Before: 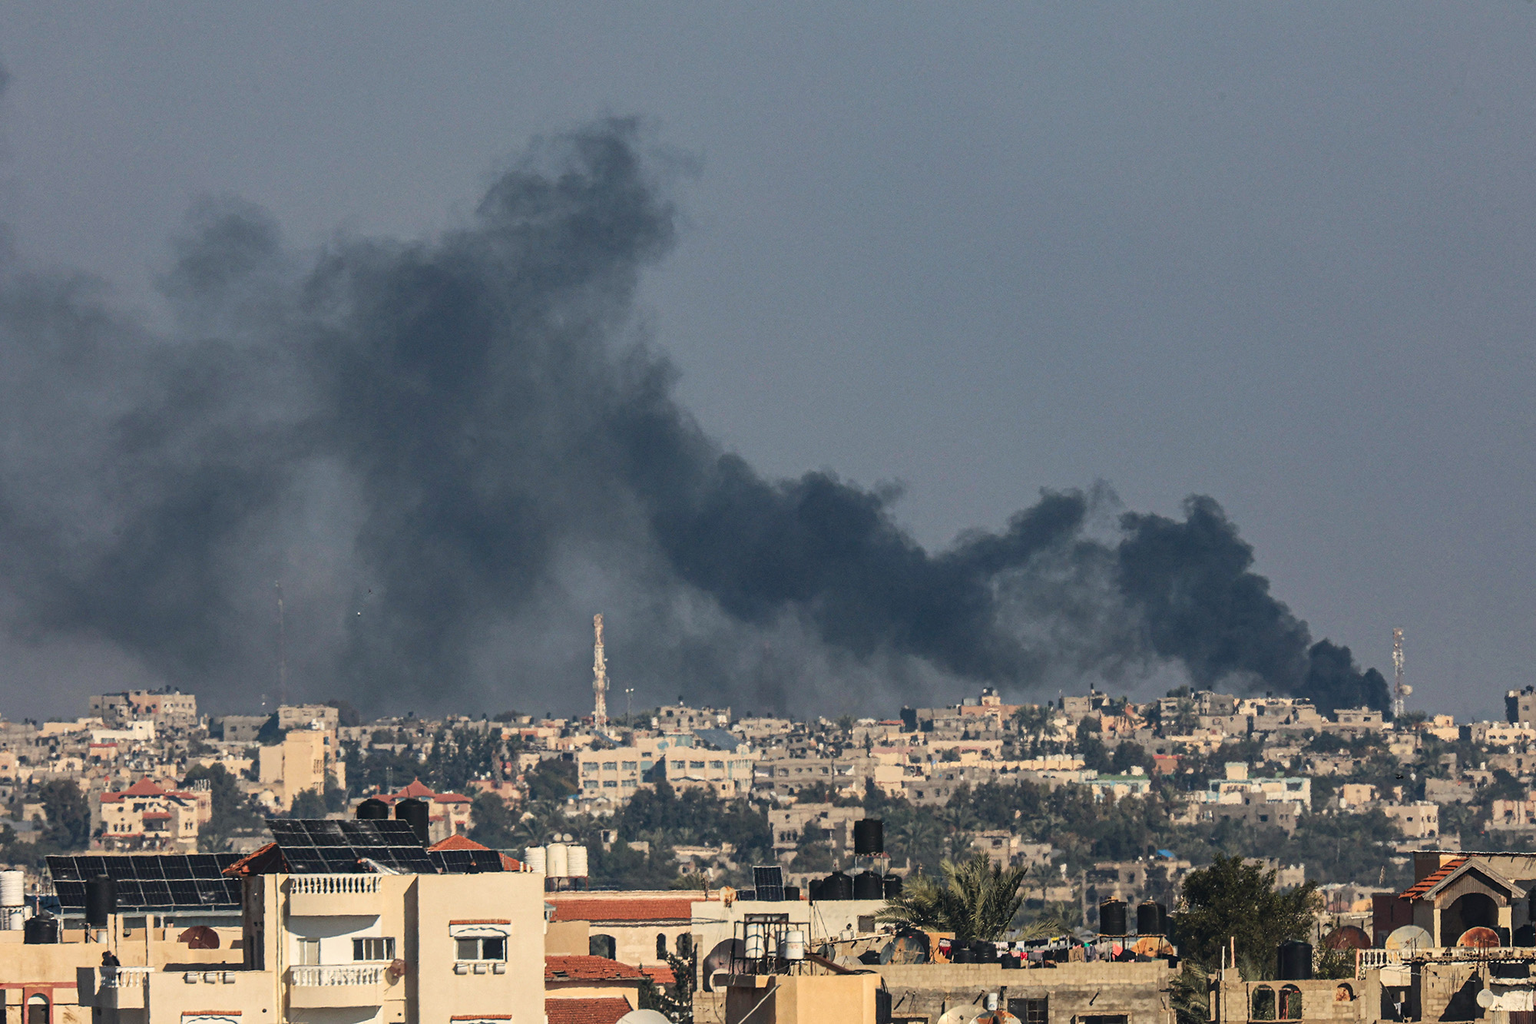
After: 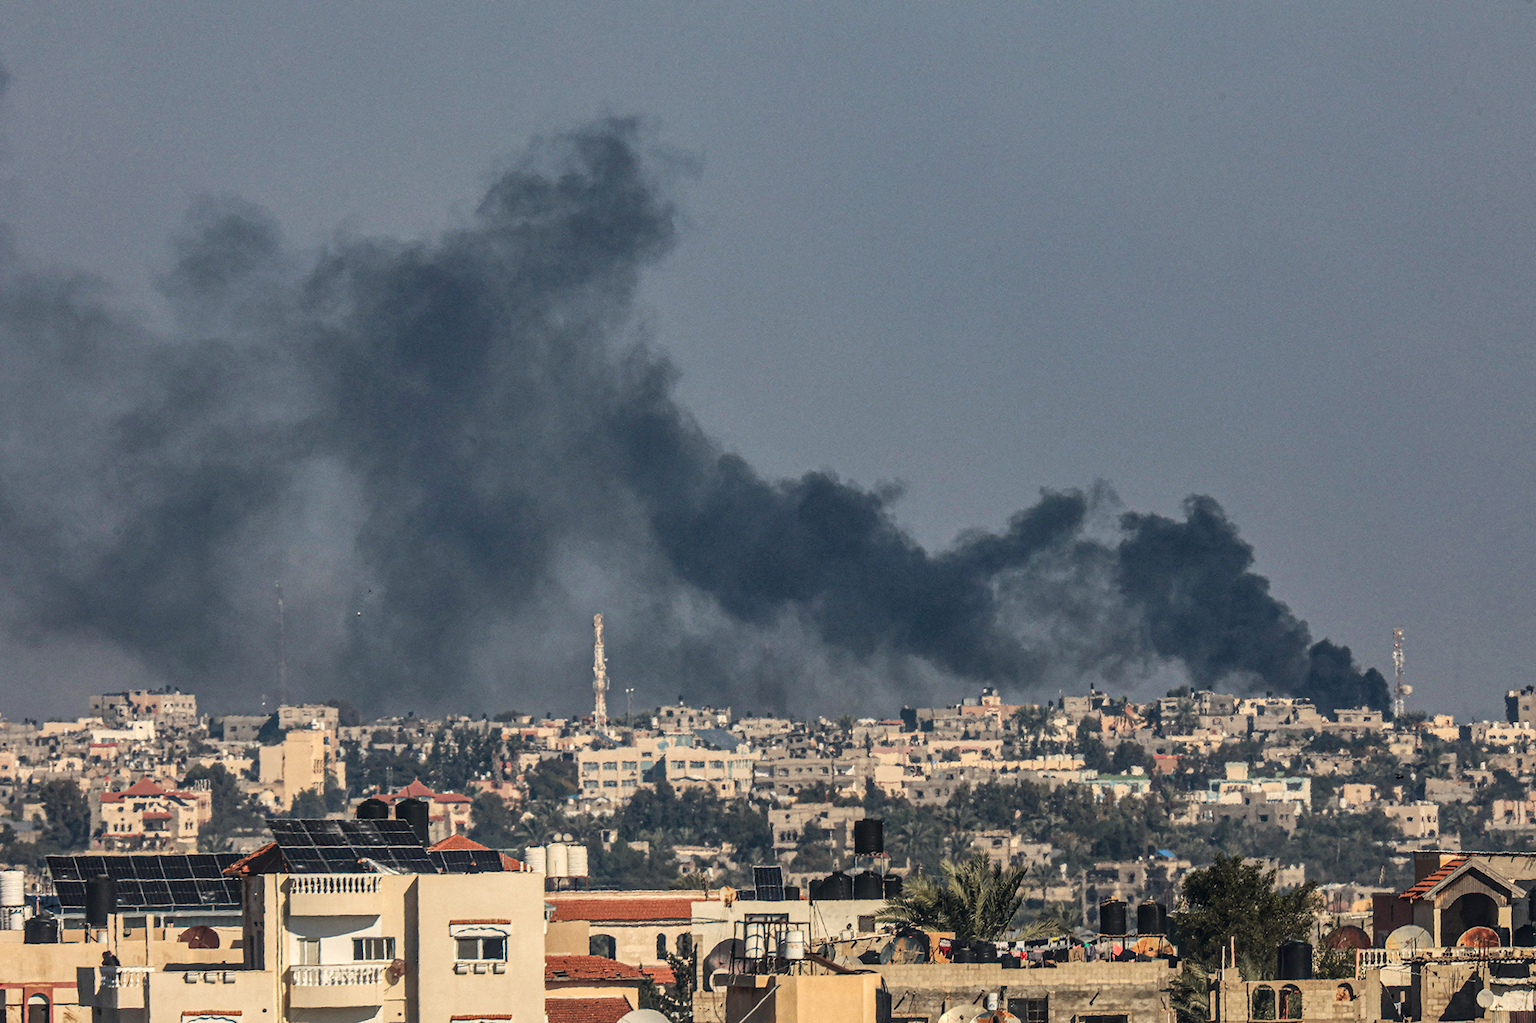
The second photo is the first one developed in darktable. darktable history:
exposure: exposure -0.04 EV, compensate highlight preservation false
local contrast: on, module defaults
shadows and highlights: soften with gaussian
